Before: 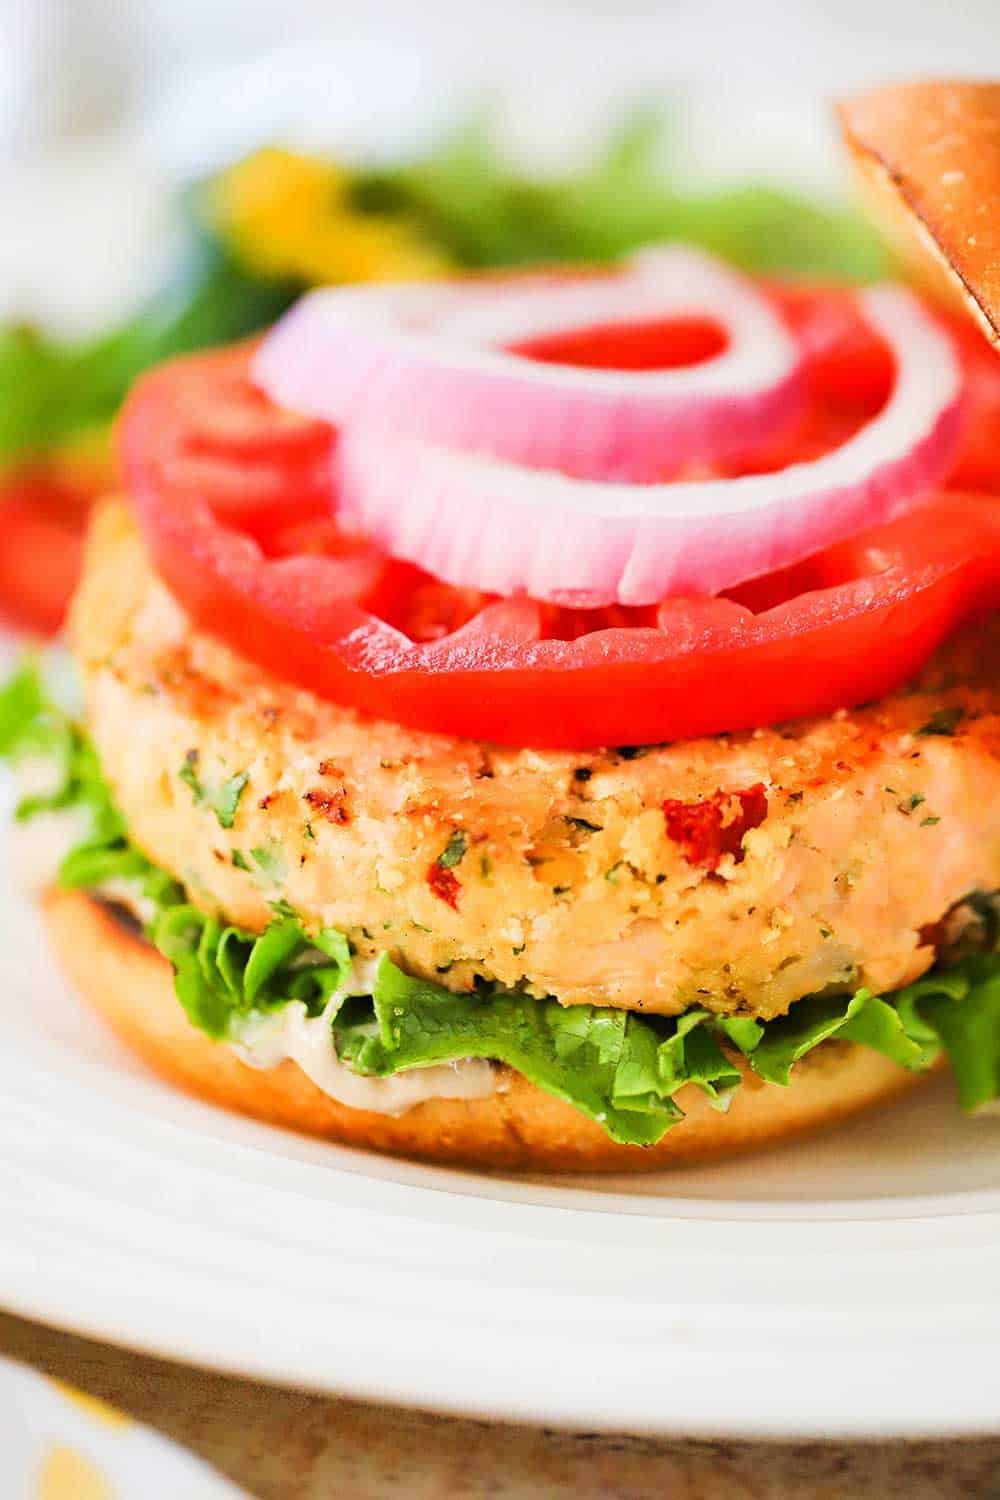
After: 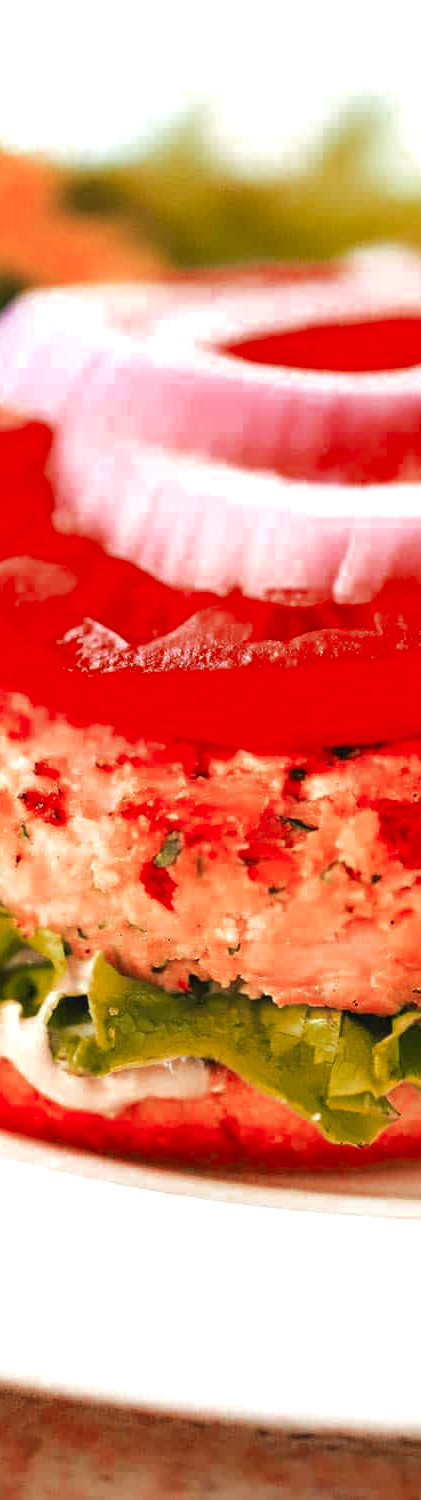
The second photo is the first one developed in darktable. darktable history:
crop: left 28.583%, right 29.231%
color zones: curves: ch0 [(0, 0.299) (0.25, 0.383) (0.456, 0.352) (0.736, 0.571)]; ch1 [(0, 0.63) (0.151, 0.568) (0.254, 0.416) (0.47, 0.558) (0.732, 0.37) (0.909, 0.492)]; ch2 [(0.004, 0.604) (0.158, 0.443) (0.257, 0.403) (0.761, 0.468)]
exposure: black level correction -0.002, exposure 0.54 EV, compensate highlight preservation false
